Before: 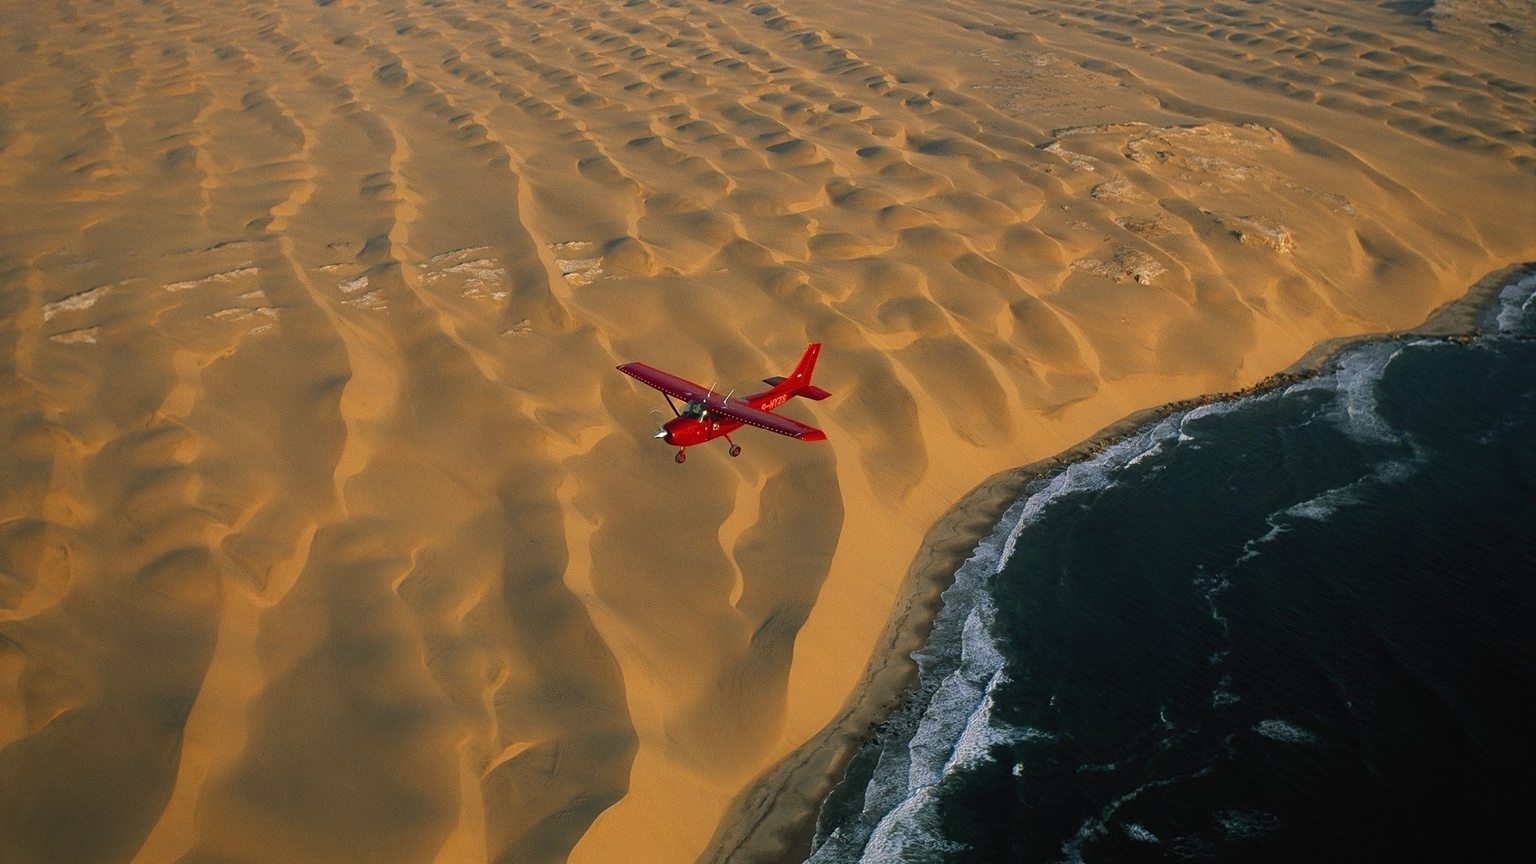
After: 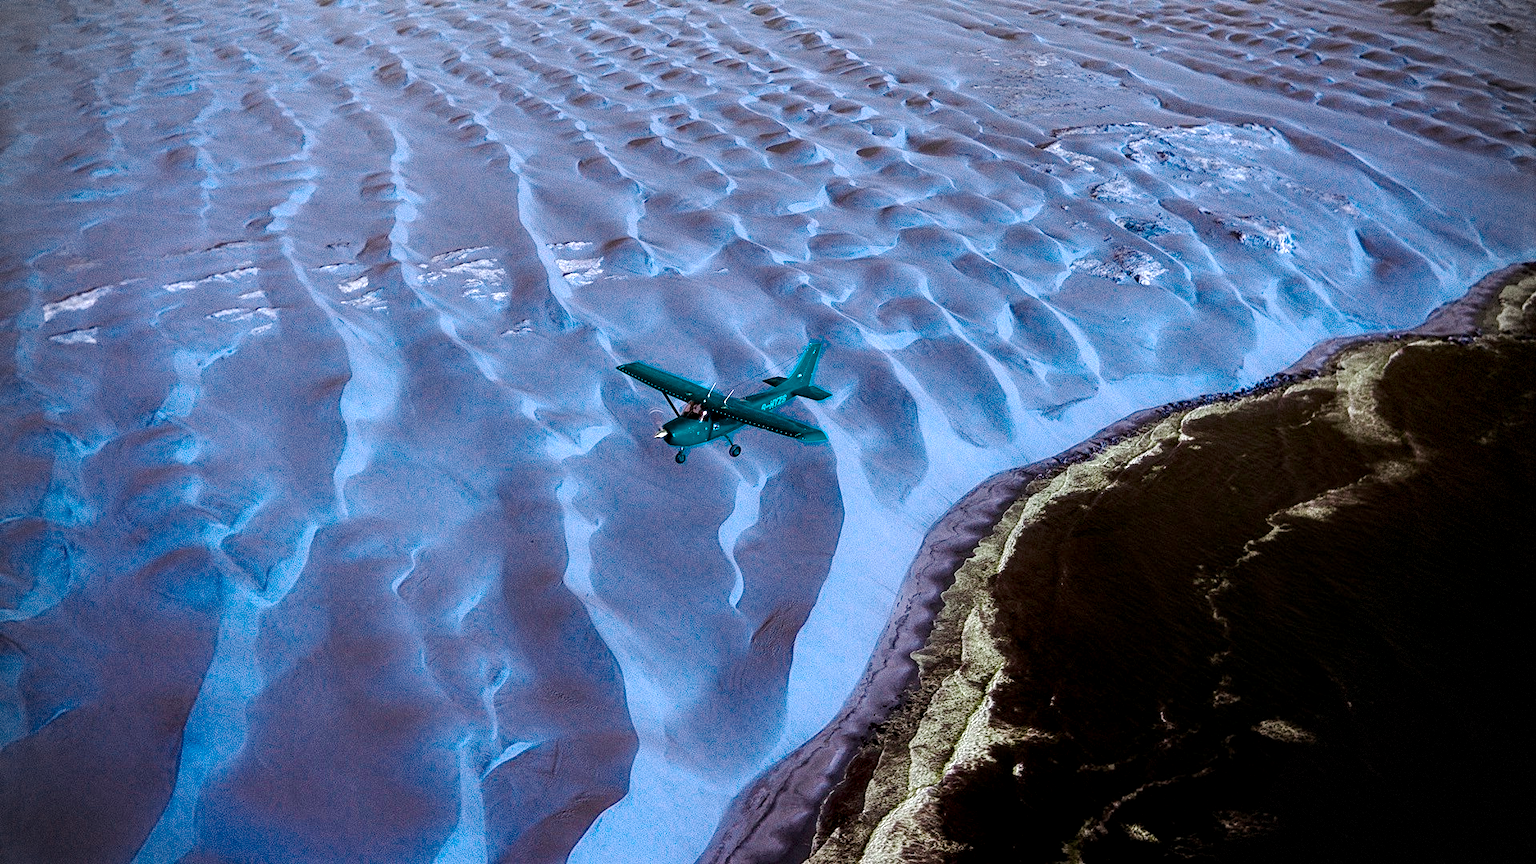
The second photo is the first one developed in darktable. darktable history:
local contrast: detail 150%
color balance rgb: power › hue 61.91°, perceptual saturation grading › global saturation 20%, perceptual saturation grading › highlights -24.982%, perceptual saturation grading › shadows 24.019%, hue shift -147.85°, contrast 34.837%, saturation formula JzAzBz (2021)
vignetting: brightness -0.621, saturation -0.675, dithering 8-bit output
base curve: curves: ch0 [(0, 0) (0.158, 0.273) (0.879, 0.895) (1, 1)], preserve colors none
